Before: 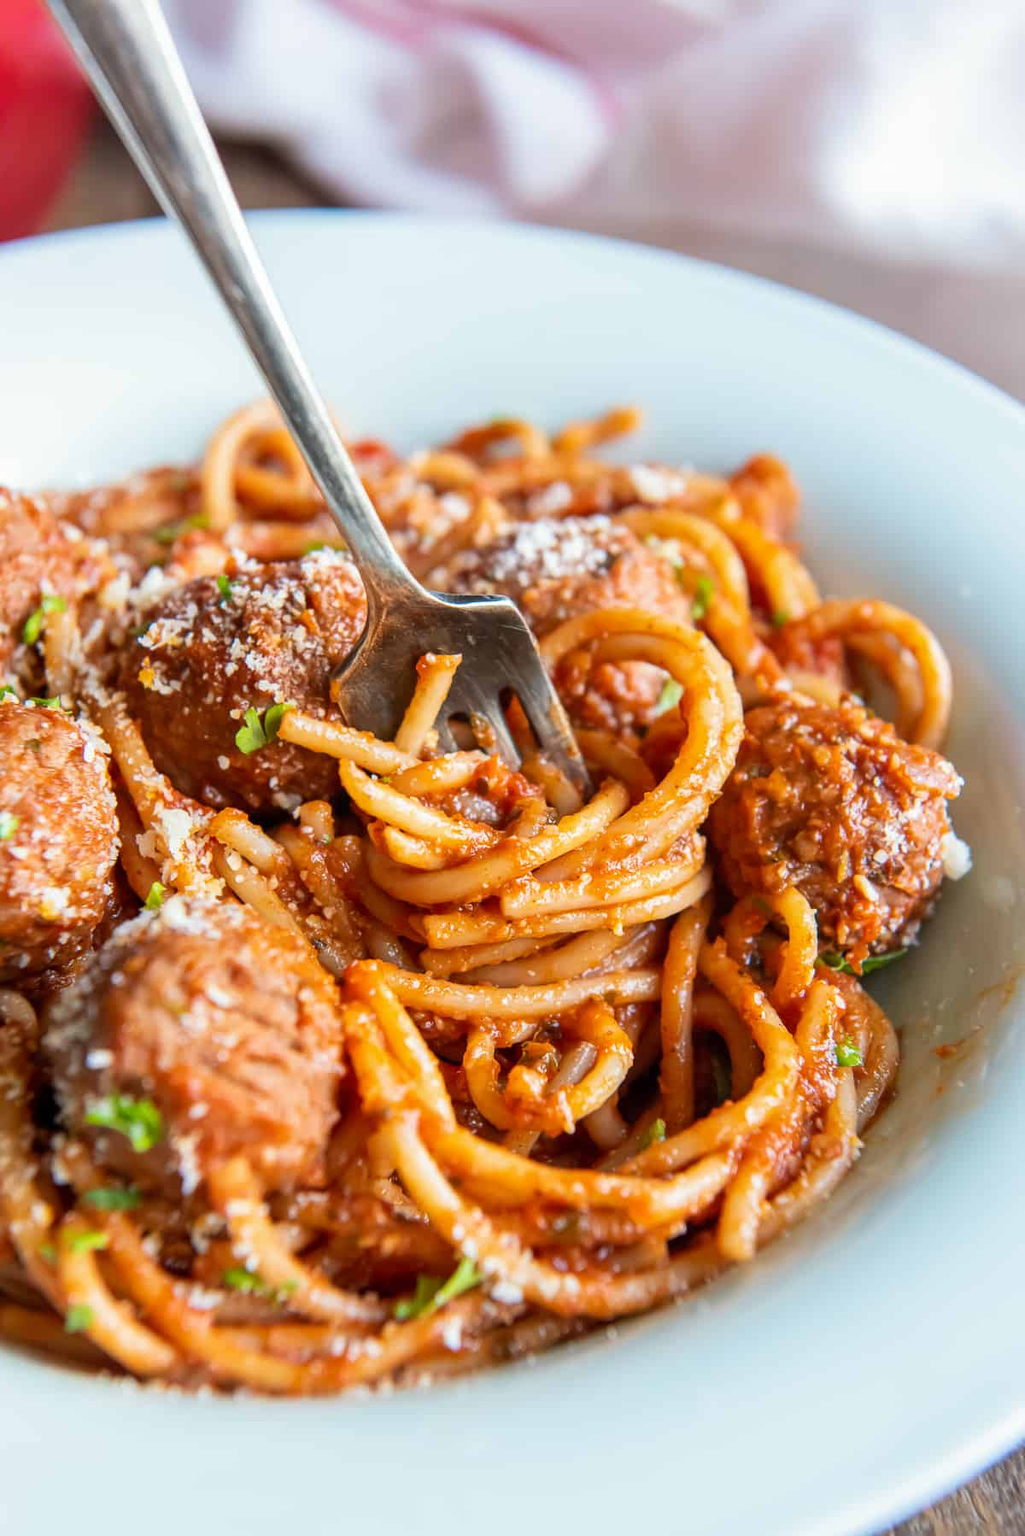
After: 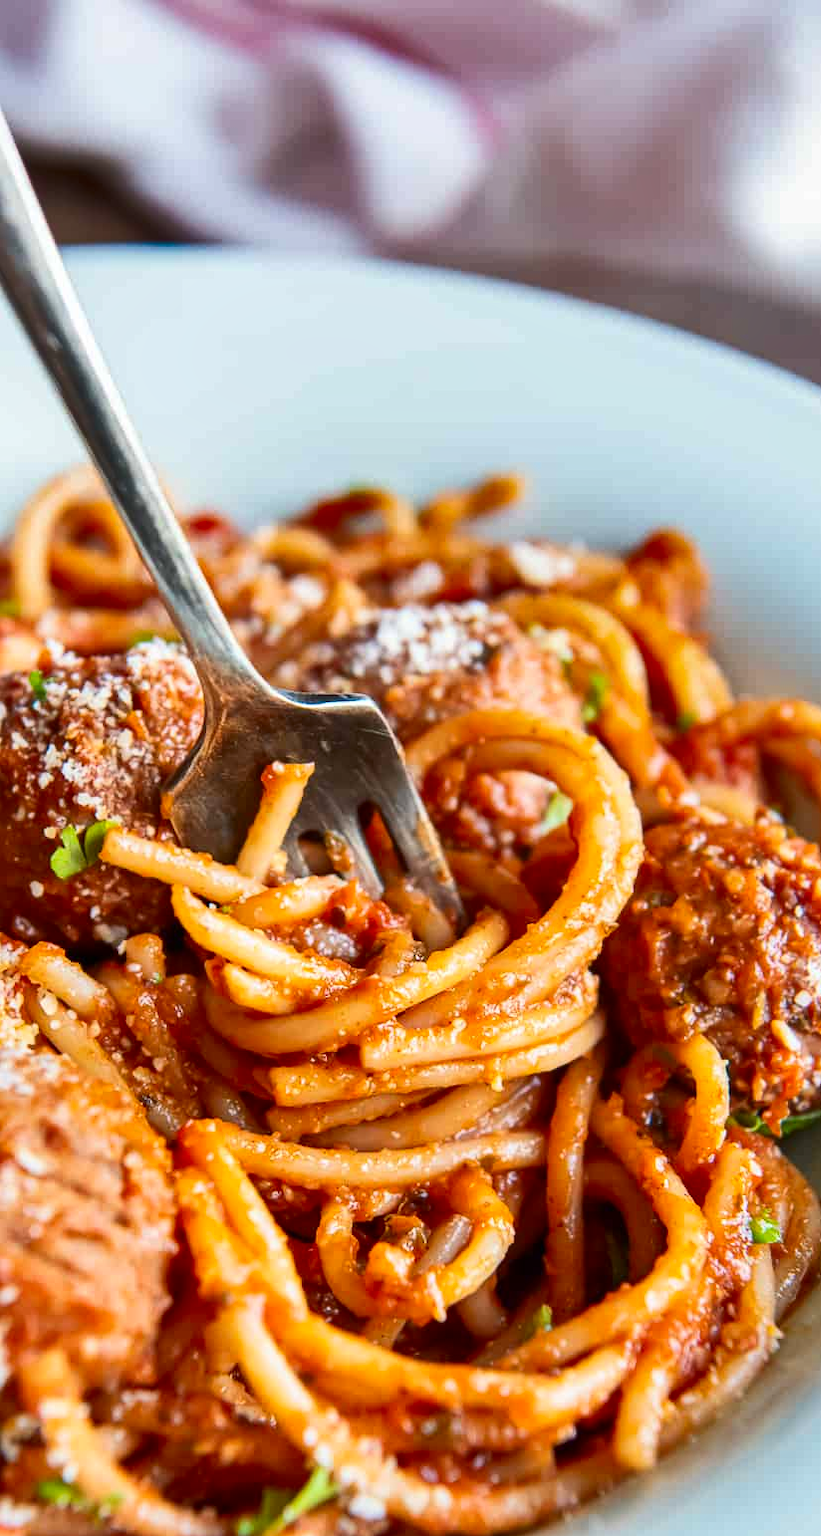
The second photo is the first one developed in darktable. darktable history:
crop: left 18.791%, right 12.388%, bottom 14.194%
shadows and highlights: radius 119.32, shadows 42.61, highlights -61.99, soften with gaussian
contrast brightness saturation: contrast 0.149, brightness -0.013, saturation 0.103
